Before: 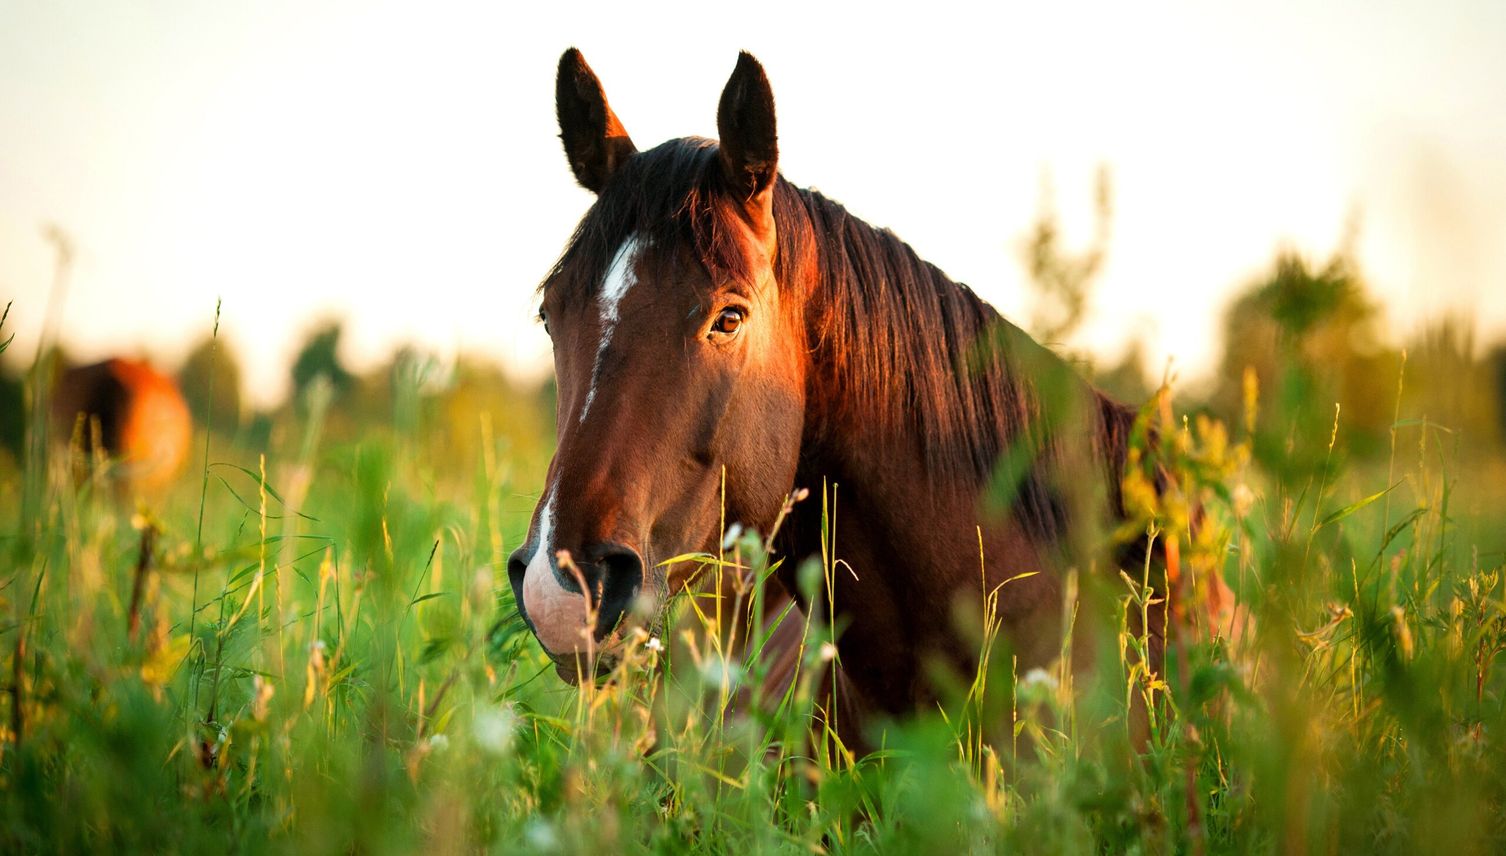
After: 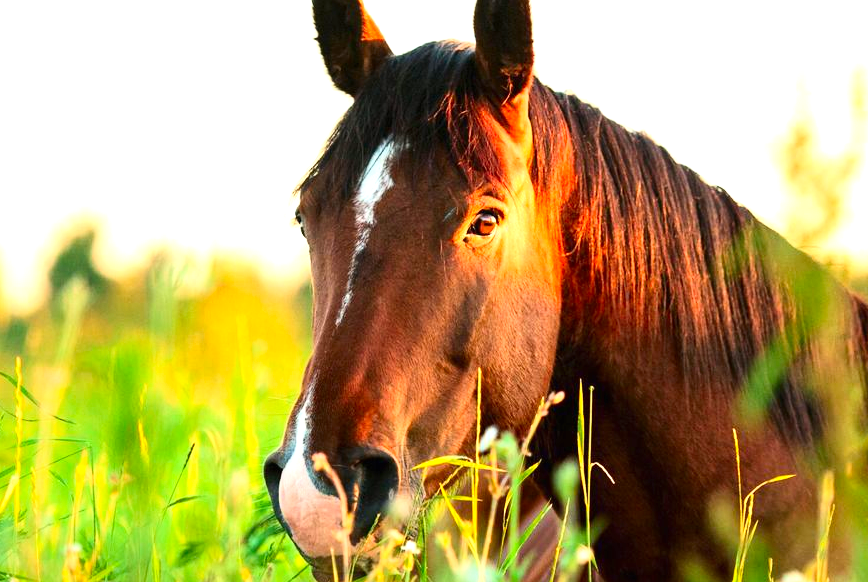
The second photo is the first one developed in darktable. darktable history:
exposure: black level correction 0, exposure 0.695 EV, compensate highlight preservation false
crop: left 16.253%, top 11.414%, right 26.09%, bottom 20.548%
contrast brightness saturation: contrast 0.227, brightness 0.107, saturation 0.291
